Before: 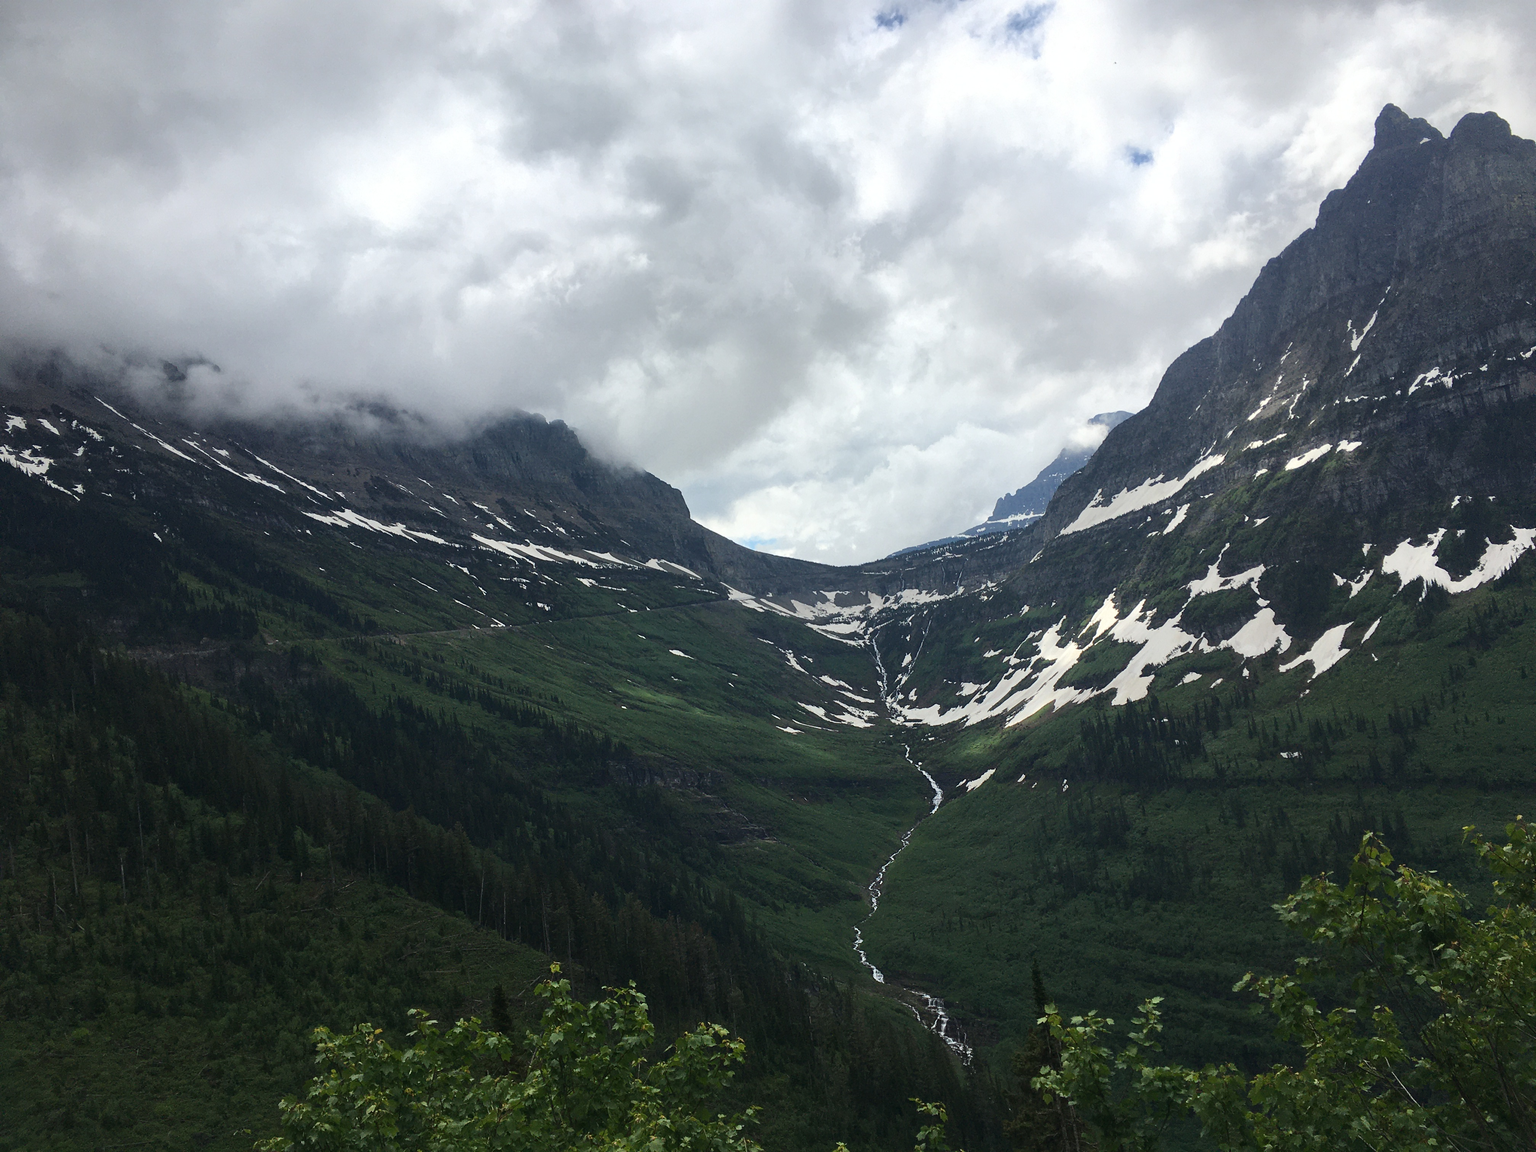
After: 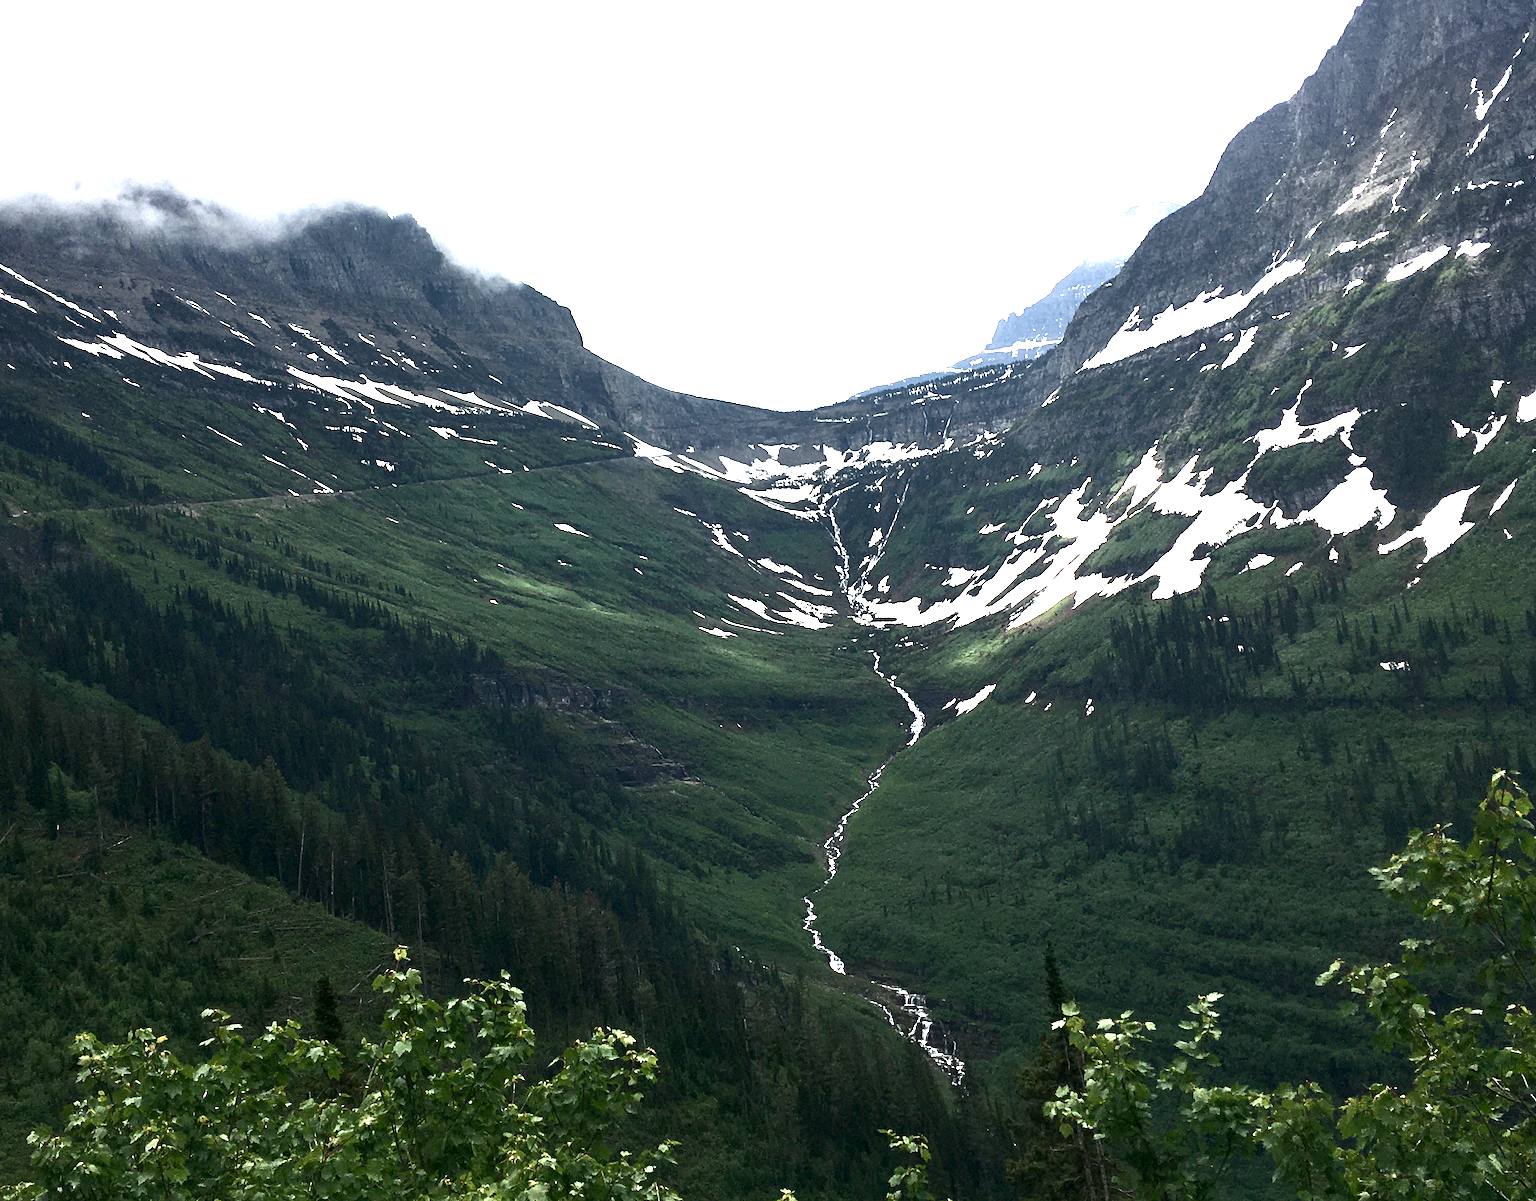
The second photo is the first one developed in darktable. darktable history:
color balance rgb: shadows lift › chroma 1.013%, shadows lift › hue 214.75°, global offset › luminance -1.032%, perceptual saturation grading › global saturation 0.03%, perceptual saturation grading › highlights -32.104%, perceptual saturation grading › mid-tones 5.079%, perceptual saturation grading › shadows 18.582%, perceptual brilliance grading › highlights 14.282%, perceptual brilliance grading › mid-tones -6.402%, perceptual brilliance grading › shadows -26.715%
exposure: black level correction 0, exposure 1.371 EV, compensate exposure bias true, compensate highlight preservation false
crop: left 16.856%, top 22.753%, right 9.104%
color correction: highlights b* 0.048, saturation 0.985
